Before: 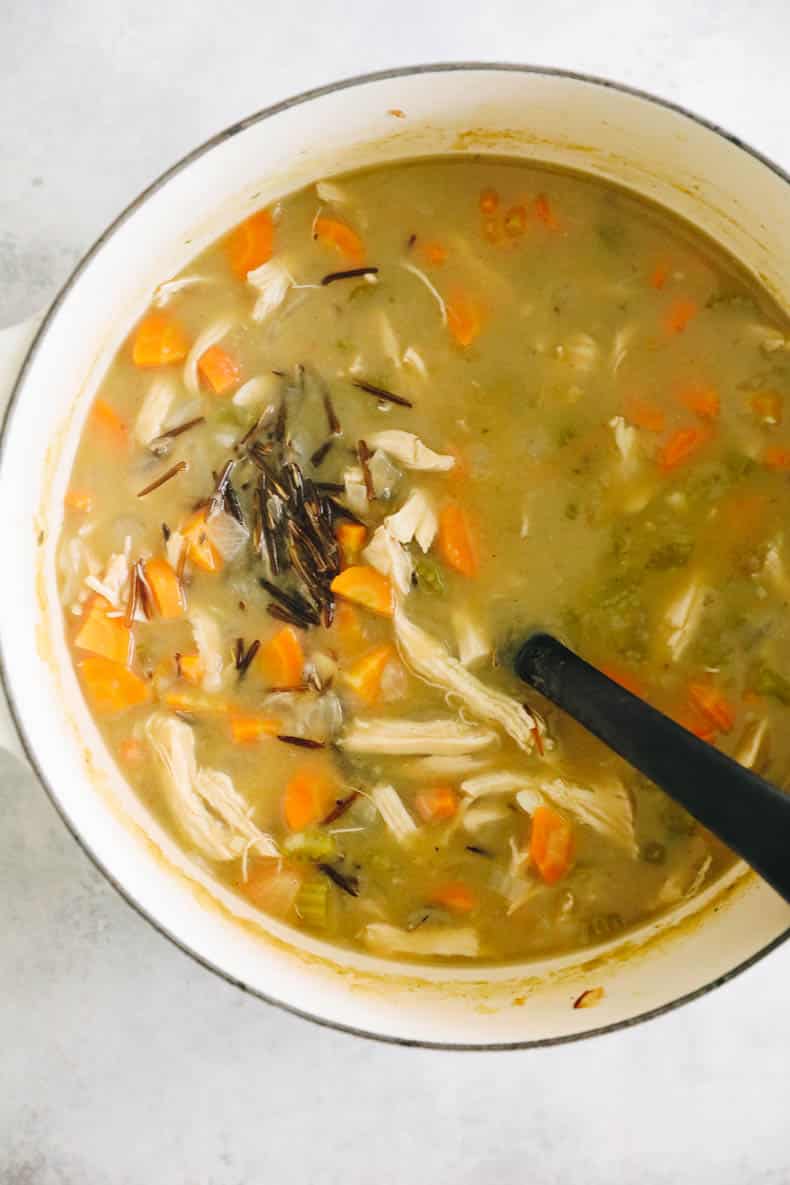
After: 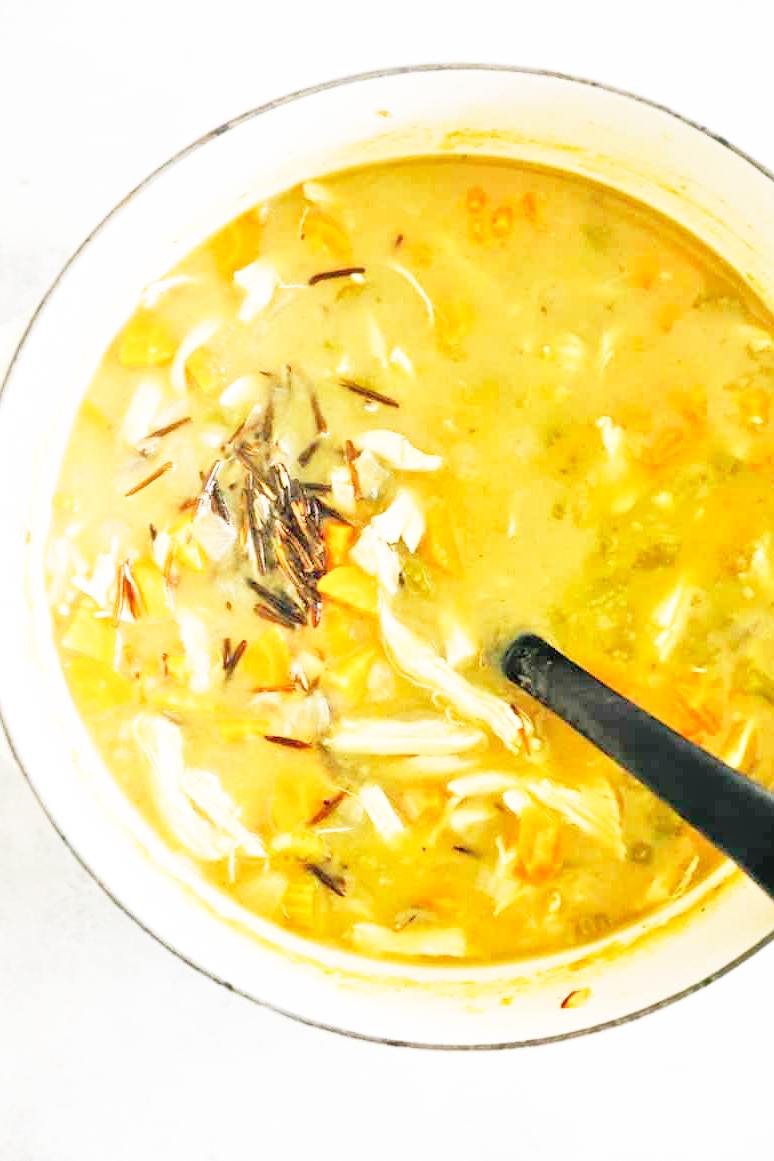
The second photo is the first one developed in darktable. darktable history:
crop: left 1.743%, right 0.268%, bottom 2.011%
tone equalizer: -7 EV 0.15 EV, -6 EV 0.6 EV, -5 EV 1.15 EV, -4 EV 1.33 EV, -3 EV 1.15 EV, -2 EV 0.6 EV, -1 EV 0.15 EV, mask exposure compensation -0.5 EV
base curve: curves: ch0 [(0, 0) (0.012, 0.01) (0.073, 0.168) (0.31, 0.711) (0.645, 0.957) (1, 1)], preserve colors none
grain: coarseness 0.81 ISO, strength 1.34%, mid-tones bias 0%
